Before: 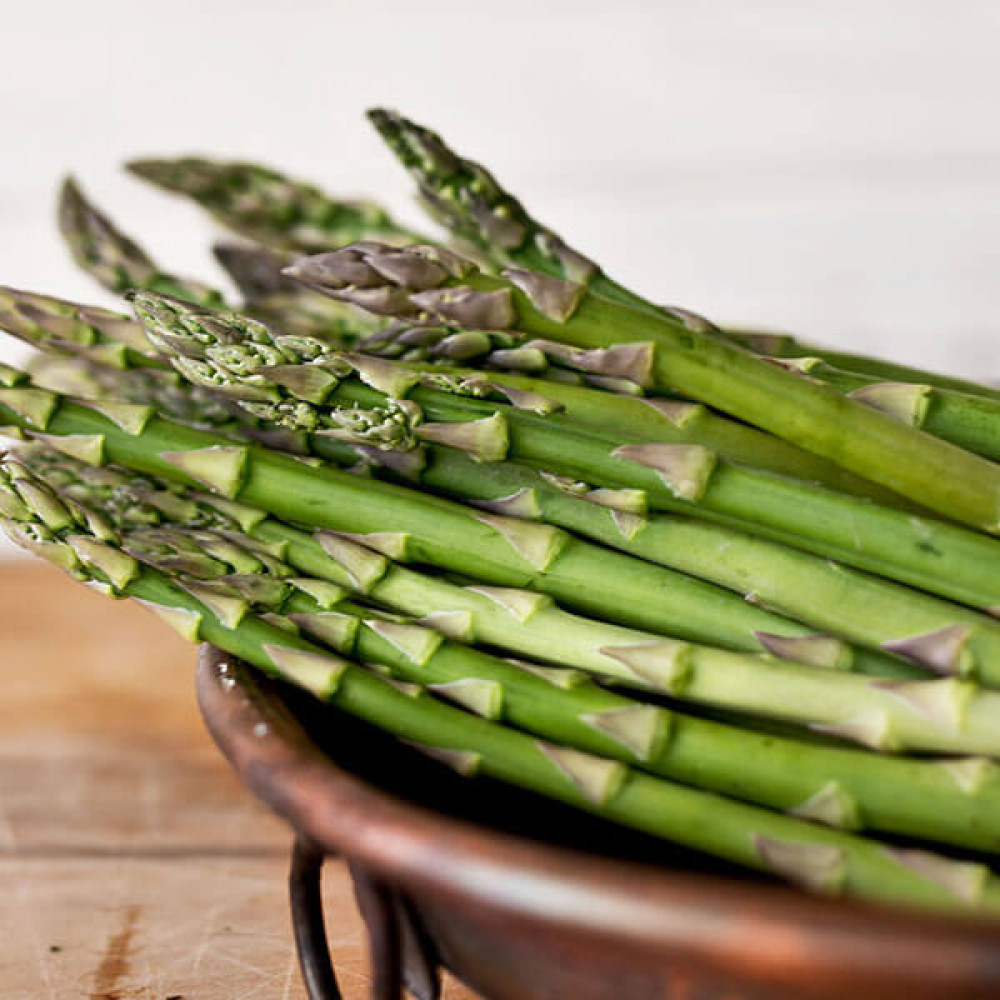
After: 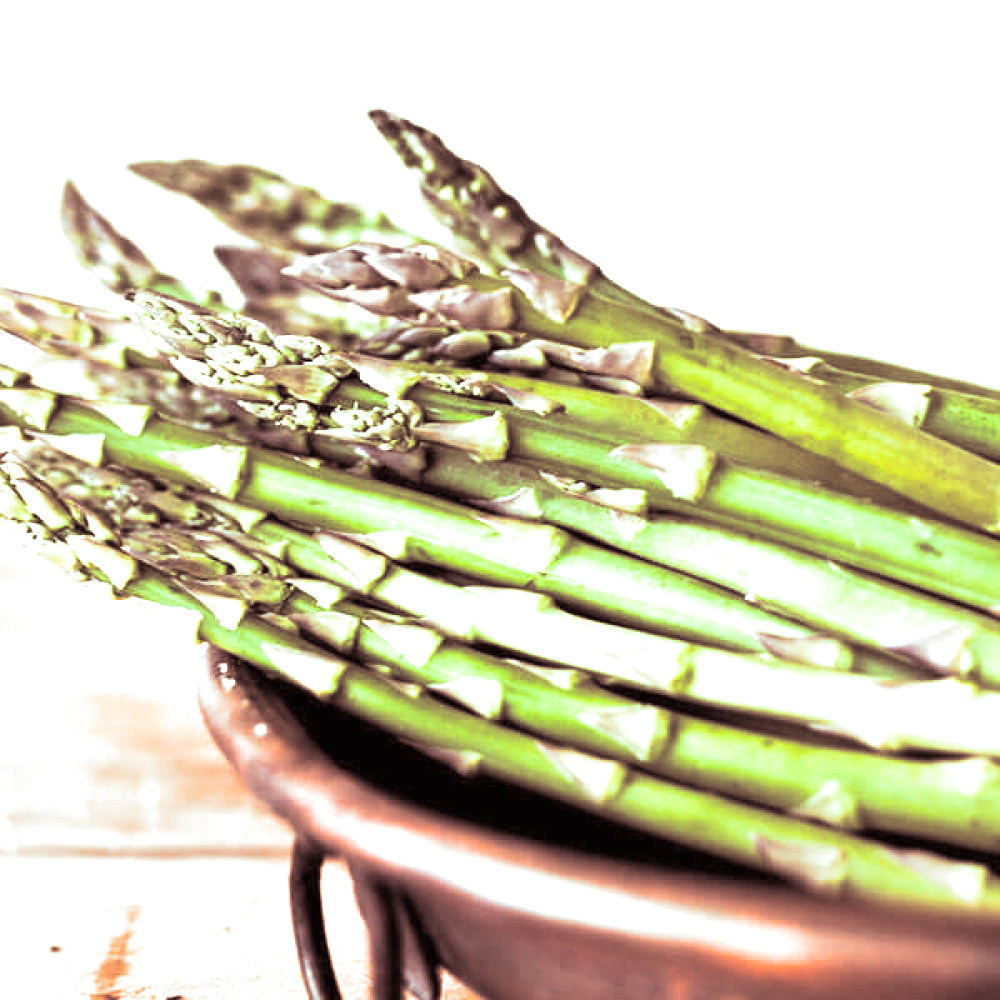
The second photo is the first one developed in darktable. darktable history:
white balance: emerald 1
exposure: black level correction 0, exposure 1.625 EV, compensate exposure bias true, compensate highlight preservation false
split-toning: shadows › saturation 0.3, highlights › hue 180°, highlights › saturation 0.3, compress 0%
